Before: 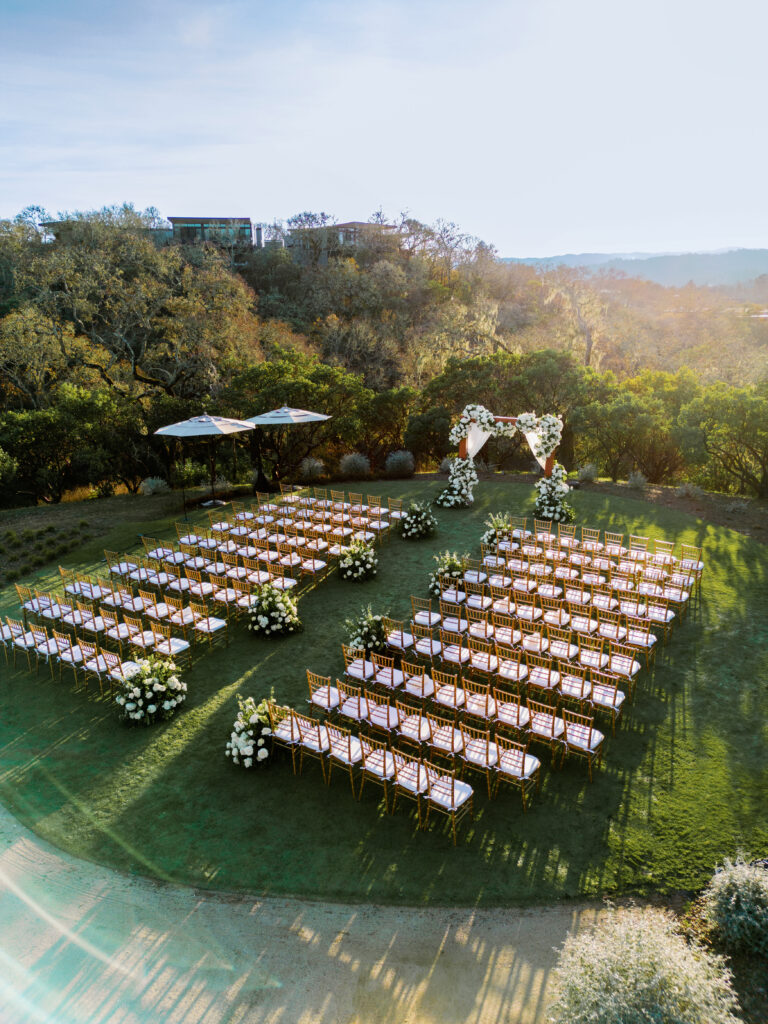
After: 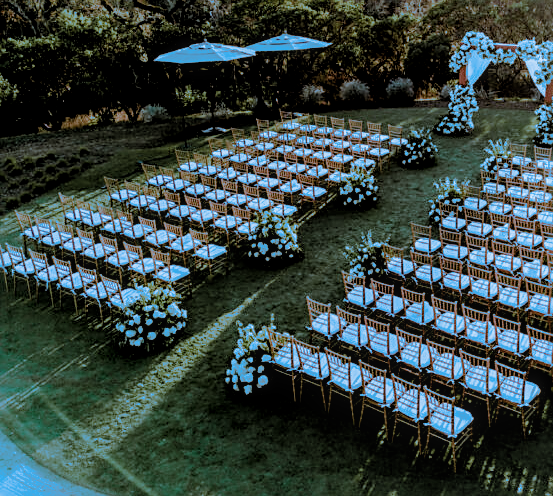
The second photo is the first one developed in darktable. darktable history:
split-toning: shadows › hue 220°, shadows › saturation 0.64, highlights › hue 220°, highlights › saturation 0.64, balance 0, compress 5.22%
exposure: black level correction 0, exposure 0.7 EV, compensate exposure bias true, compensate highlight preservation false
crop: top 36.498%, right 27.964%, bottom 14.995%
local contrast: on, module defaults
rgb levels: levels [[0.01, 0.419, 0.839], [0, 0.5, 1], [0, 0.5, 1]]
filmic rgb: black relative exposure -7.65 EV, white relative exposure 4.56 EV, hardness 3.61, contrast 1.106
sharpen: on, module defaults
